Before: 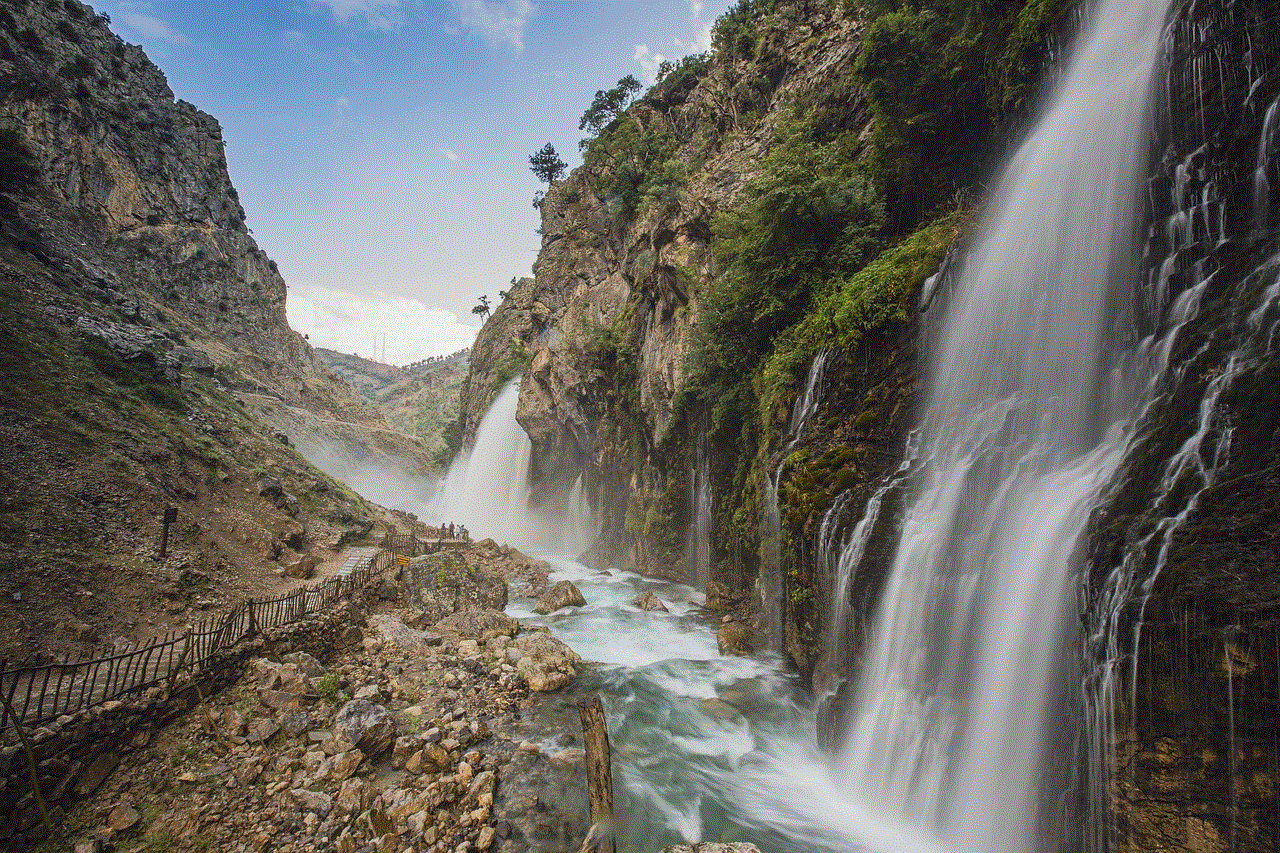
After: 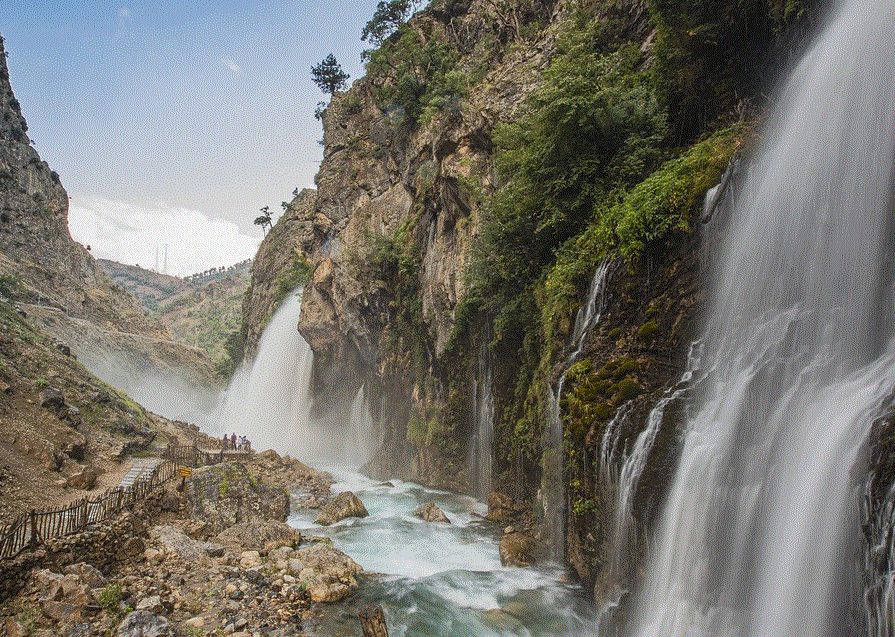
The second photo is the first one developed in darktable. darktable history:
levels: mode automatic, black 0.023%, white 99.97%, levels [0.062, 0.494, 0.925]
crop and rotate: left 17.046%, top 10.659%, right 12.989%, bottom 14.553%
